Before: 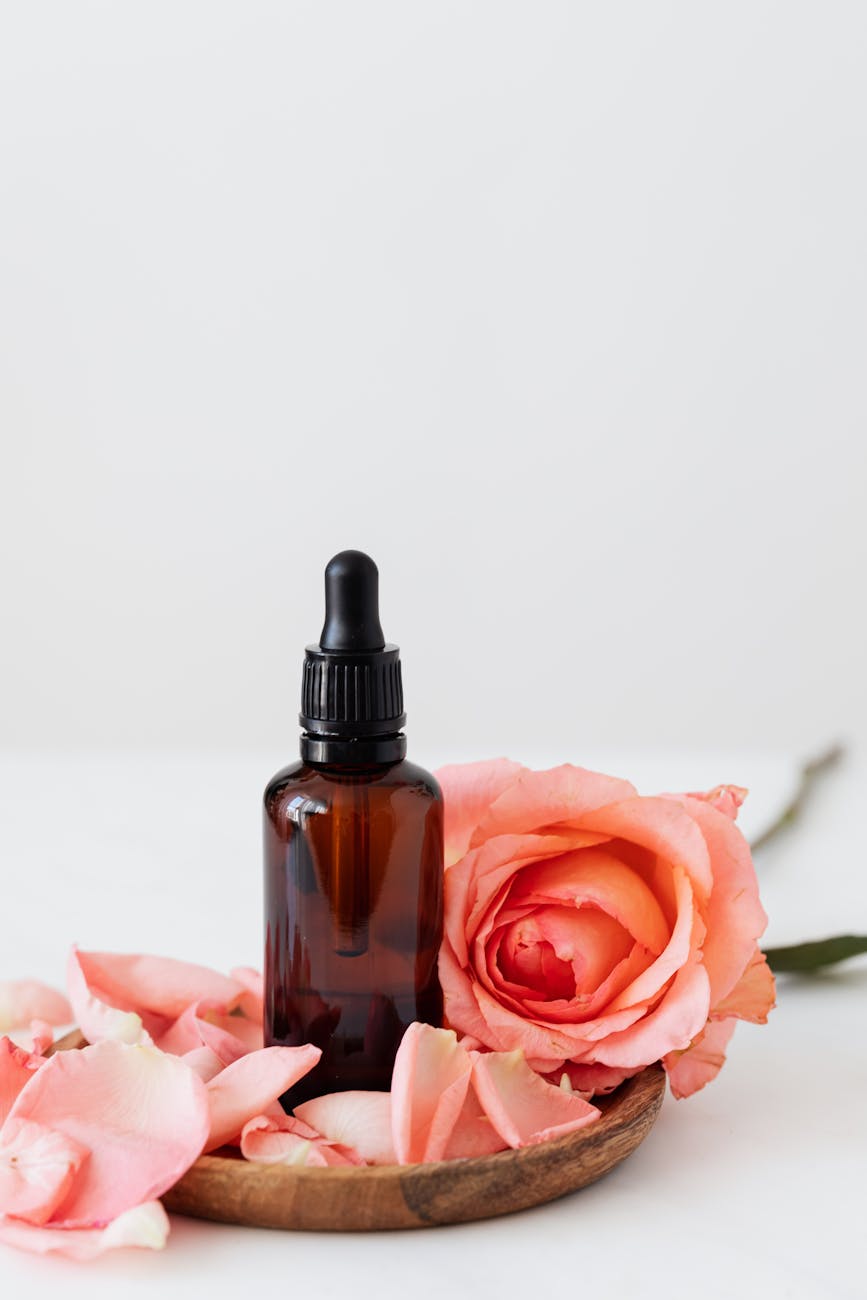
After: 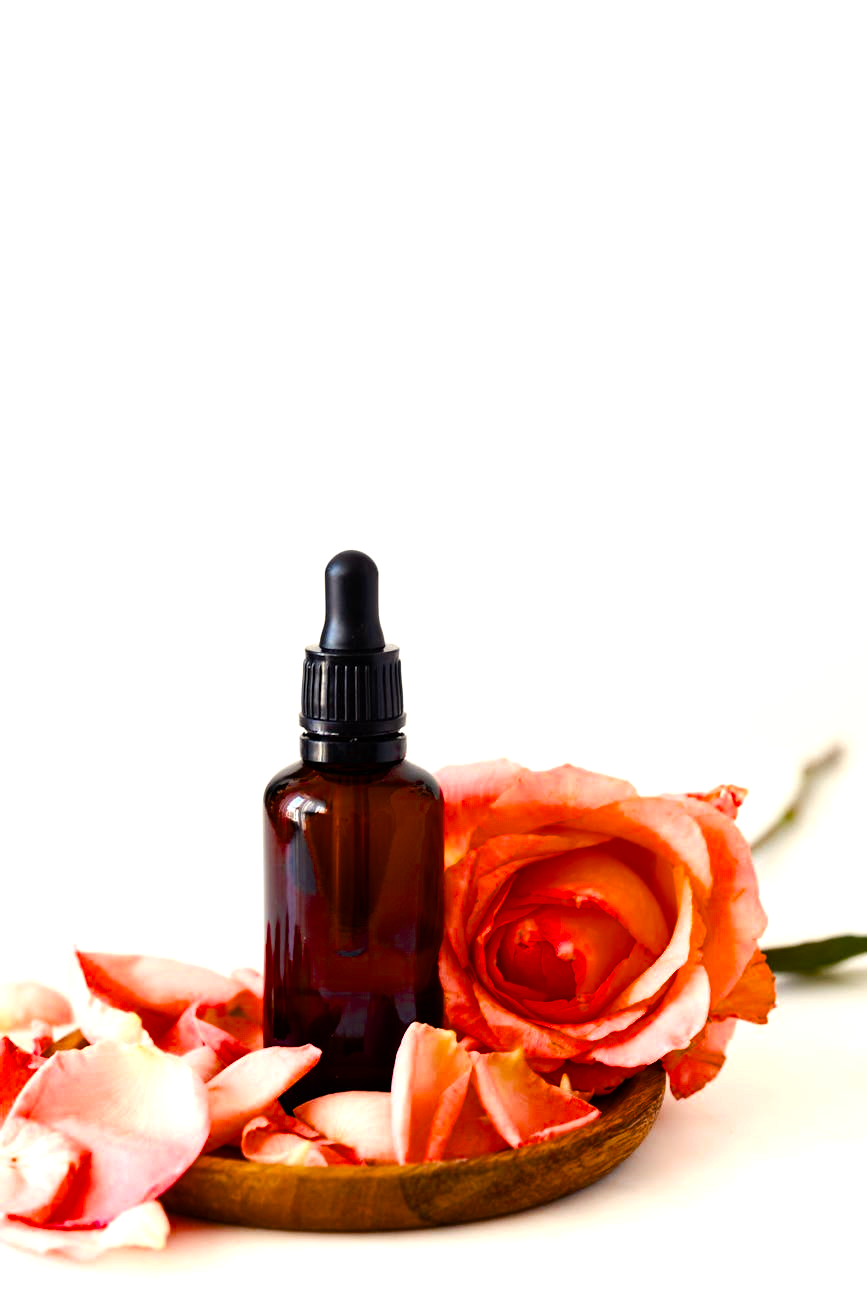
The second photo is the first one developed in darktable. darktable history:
color balance rgb: highlights gain › chroma 2.991%, highlights gain › hue 76.69°, linear chroma grading › global chroma 8.965%, perceptual saturation grading › global saturation 36.624%, perceptual saturation grading › shadows 36.159%, perceptual brilliance grading › global brilliance 18.751%, global vibrance 9.559%, contrast 15.25%, saturation formula JzAzBz (2021)
